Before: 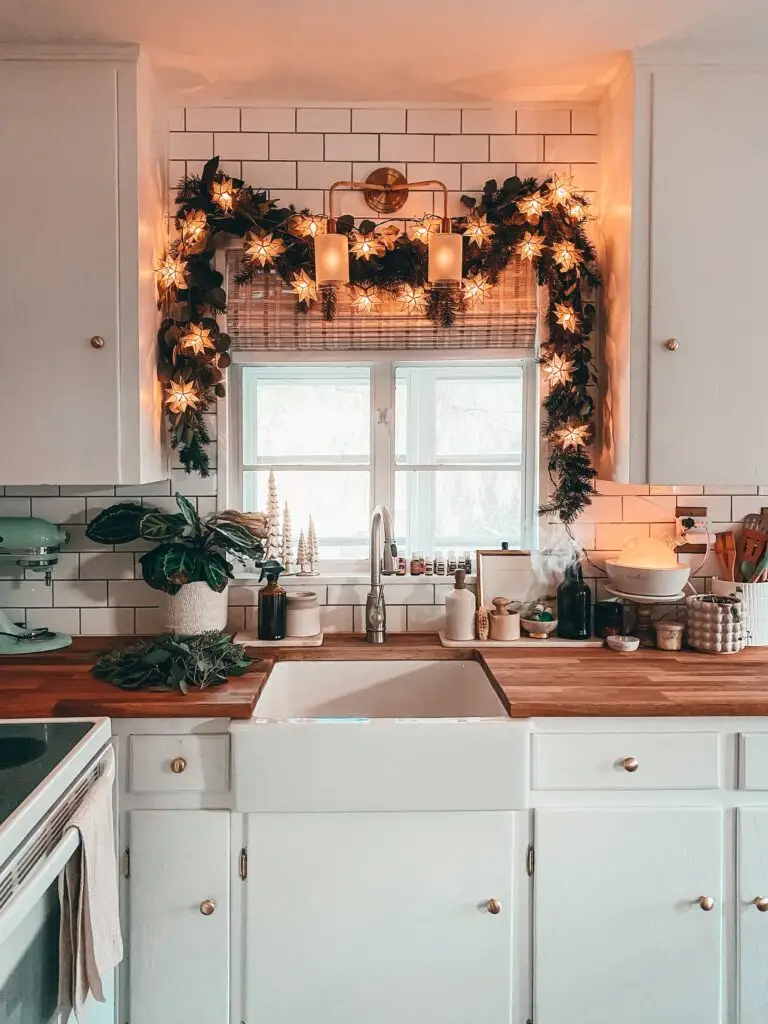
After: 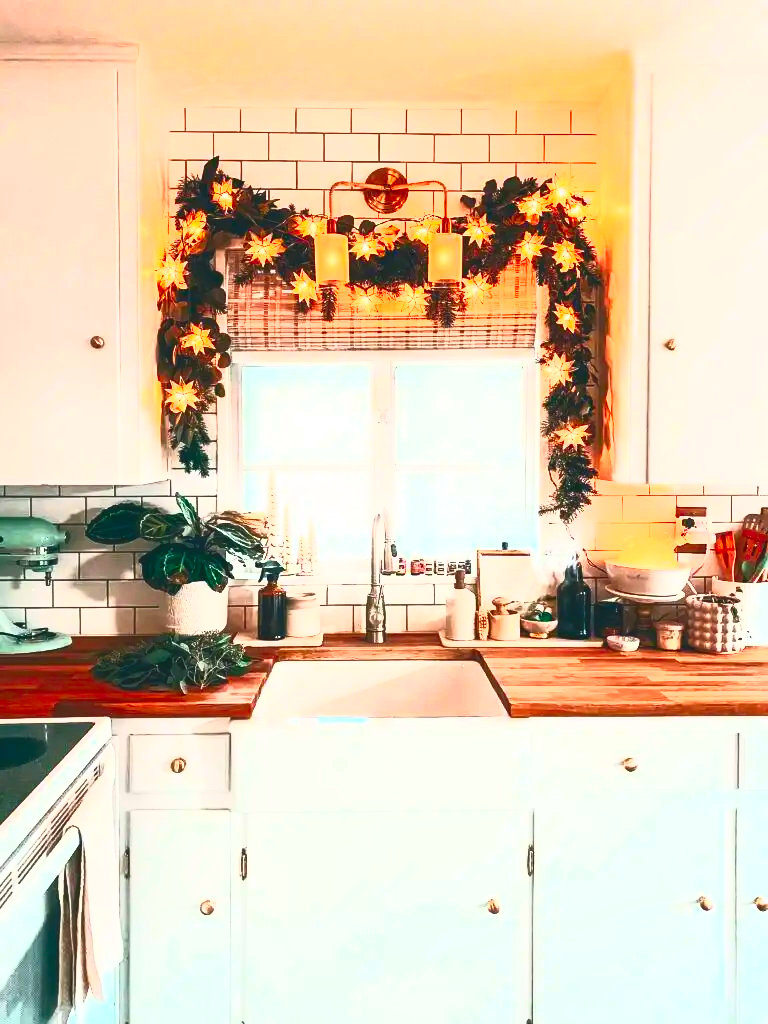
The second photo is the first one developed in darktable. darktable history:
contrast brightness saturation: contrast 0.996, brightness 0.998, saturation 0.997
